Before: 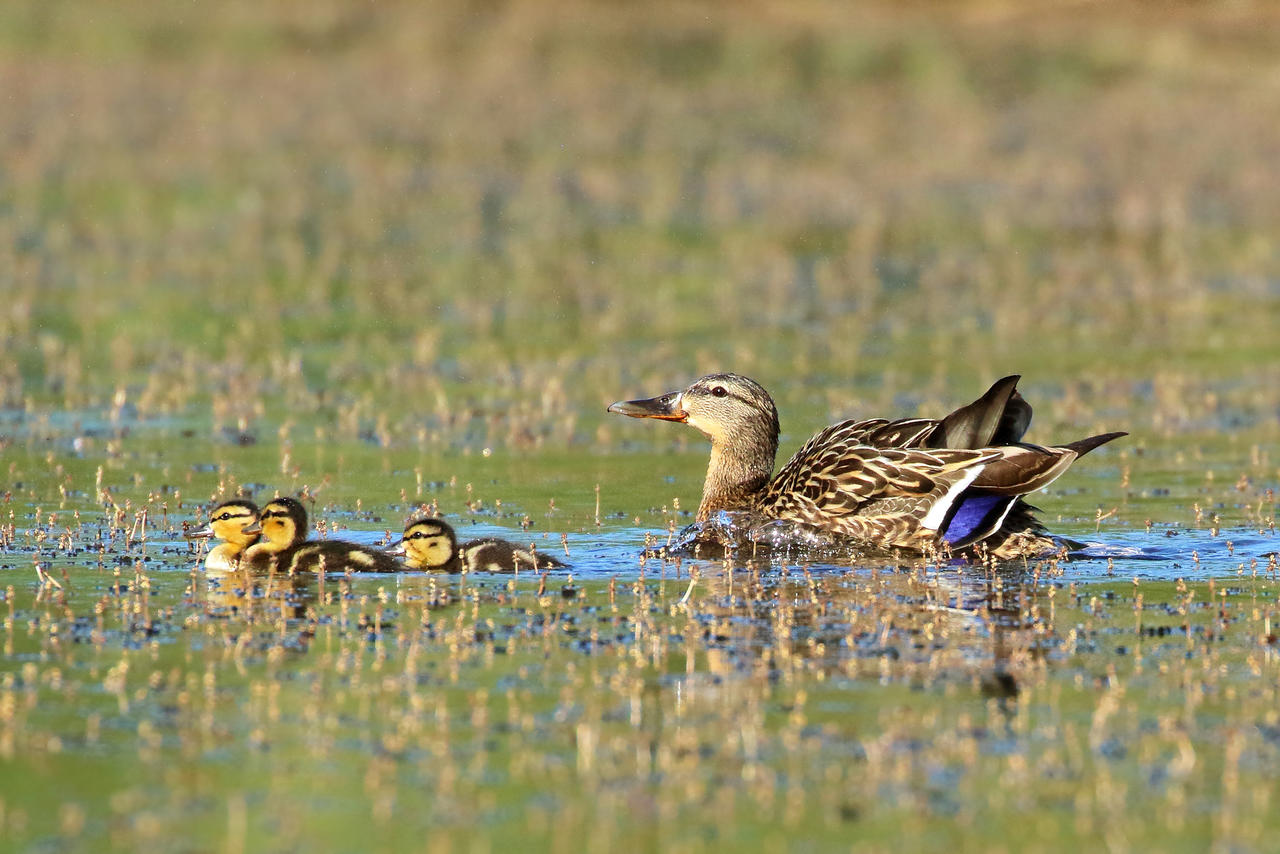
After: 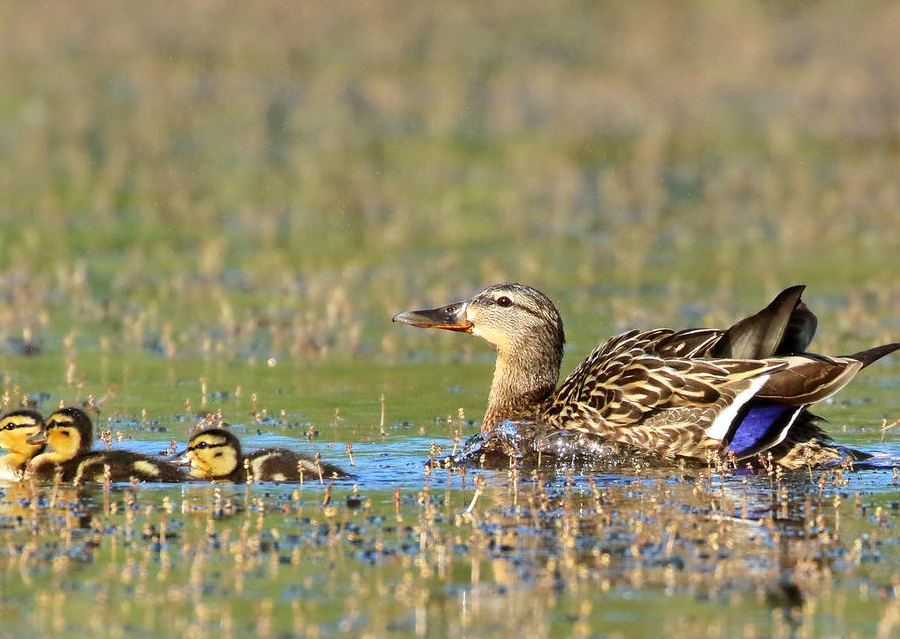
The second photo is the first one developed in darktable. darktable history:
crop and rotate: left 16.821%, top 10.656%, right 12.838%, bottom 14.468%
